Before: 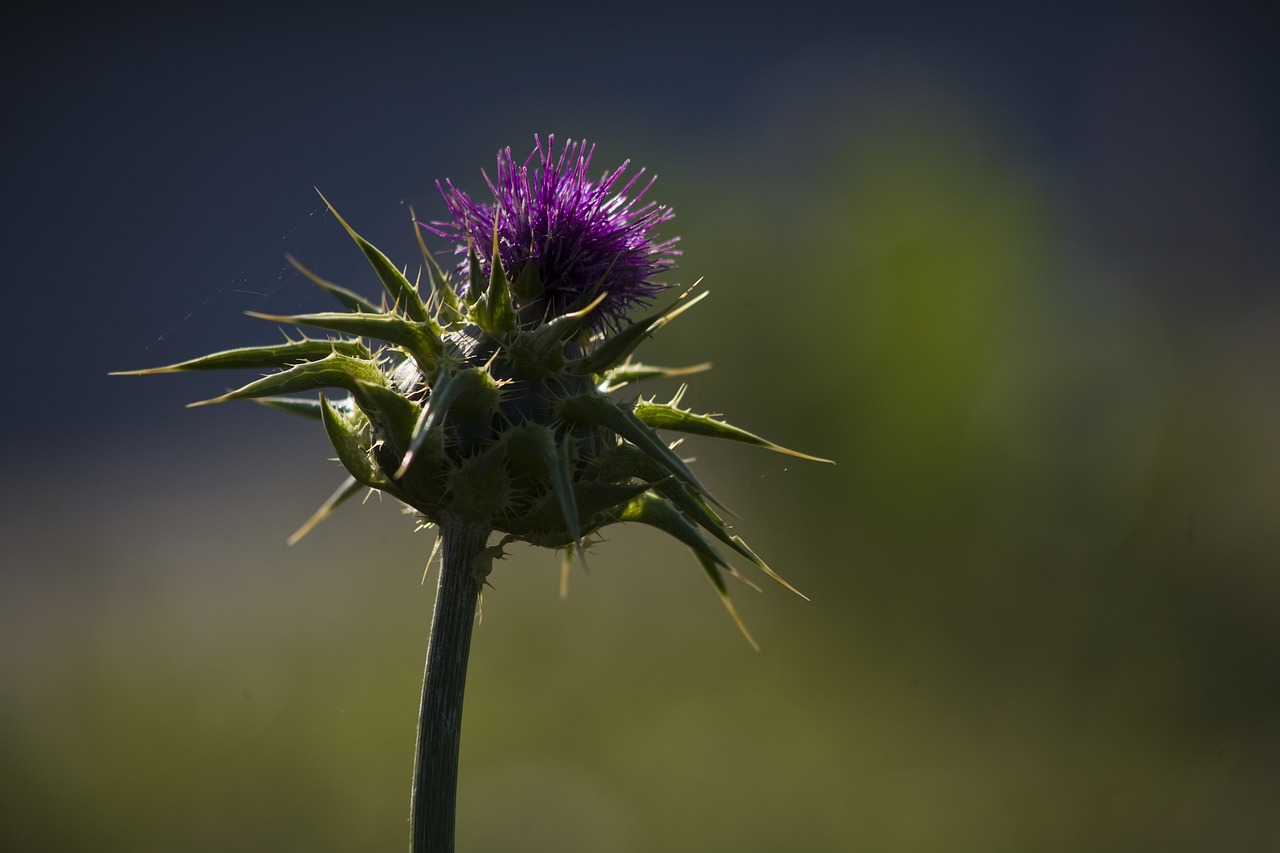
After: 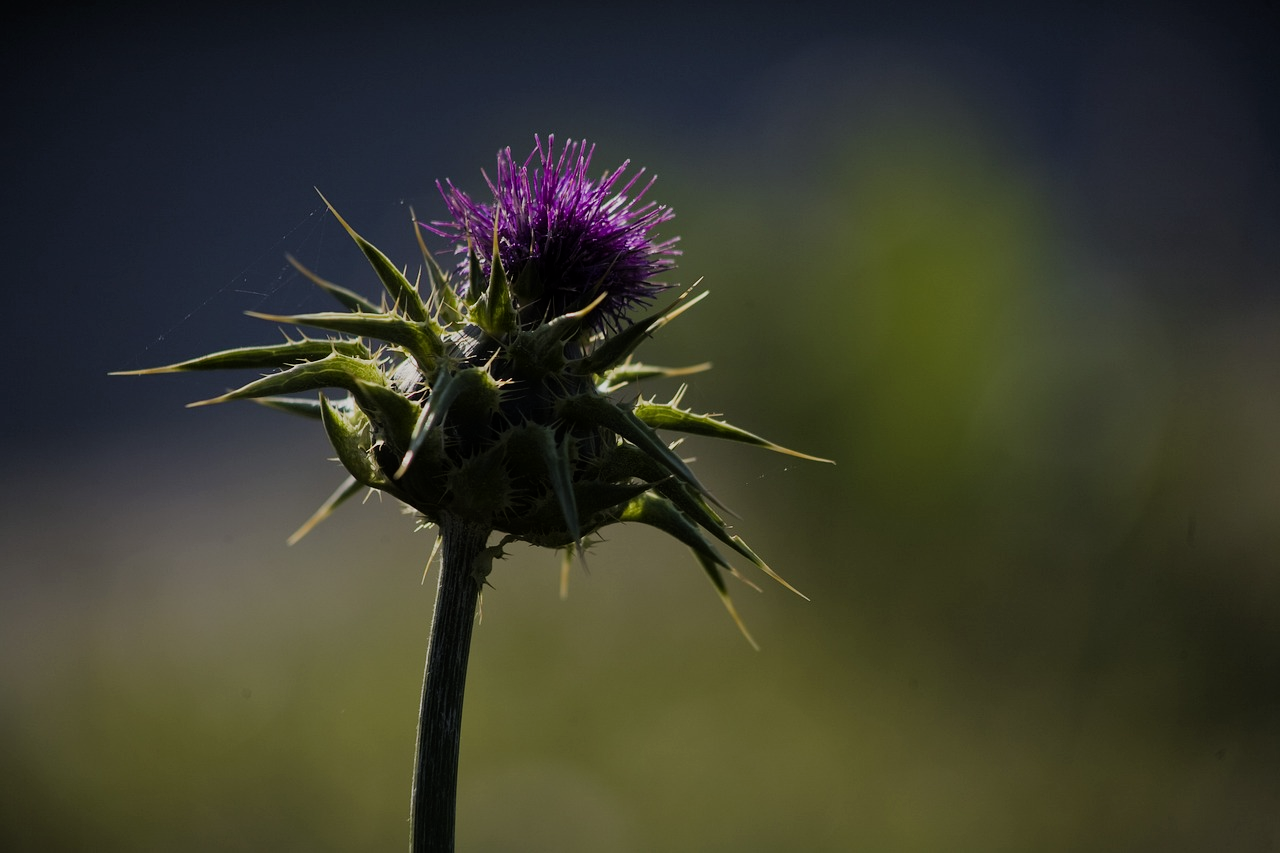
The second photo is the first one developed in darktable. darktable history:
filmic rgb: black relative exposure -7.65 EV, white relative exposure 4.56 EV, threshold 2.99 EV, hardness 3.61, enable highlight reconstruction true
